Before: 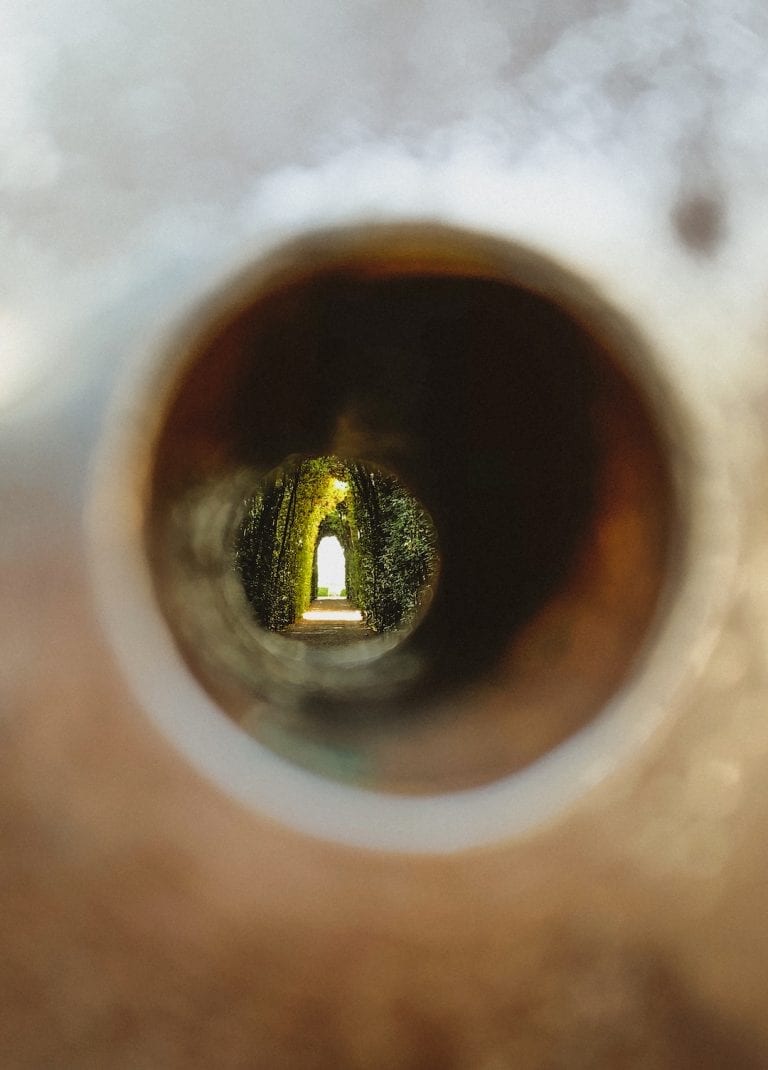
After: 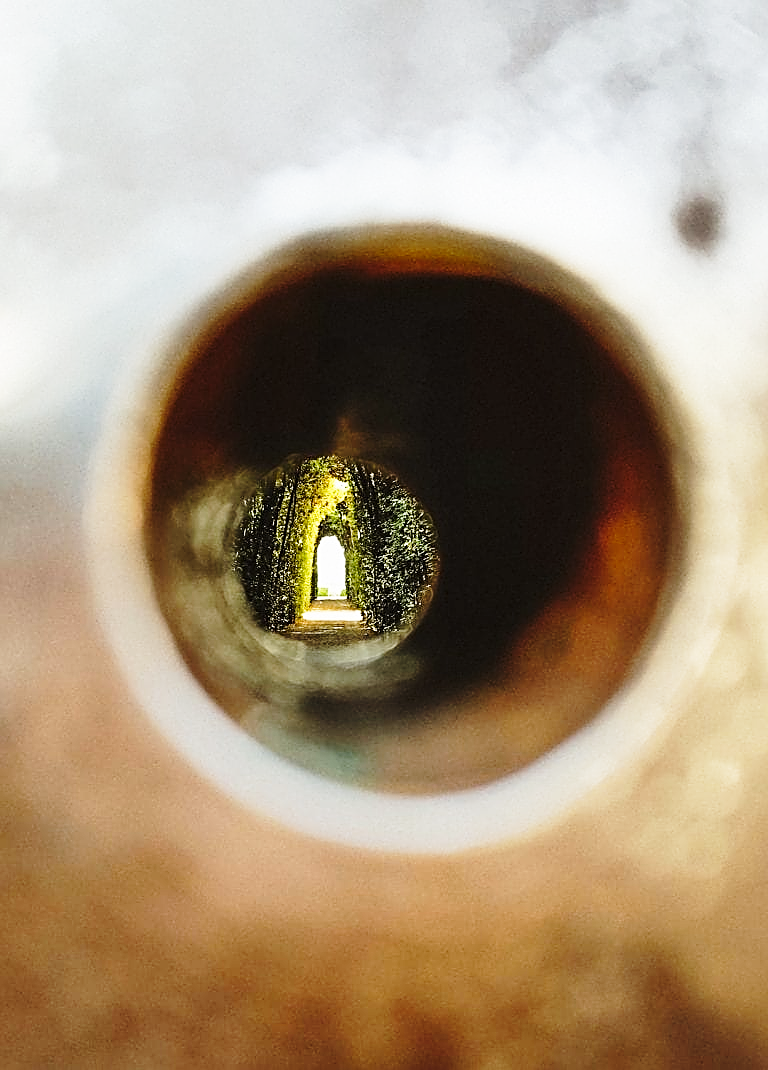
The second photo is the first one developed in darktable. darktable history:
base curve: curves: ch0 [(0, 0) (0.028, 0.03) (0.121, 0.232) (0.46, 0.748) (0.859, 0.968) (1, 1)], preserve colors none
sharpen: amount 0.75
tone equalizer: -8 EV -0.417 EV, -7 EV -0.389 EV, -6 EV -0.333 EV, -5 EV -0.222 EV, -3 EV 0.222 EV, -2 EV 0.333 EV, -1 EV 0.389 EV, +0 EV 0.417 EV, edges refinement/feathering 500, mask exposure compensation -1.57 EV, preserve details no
shadows and highlights: shadows 43.71, white point adjustment -1.46, soften with gaussian
